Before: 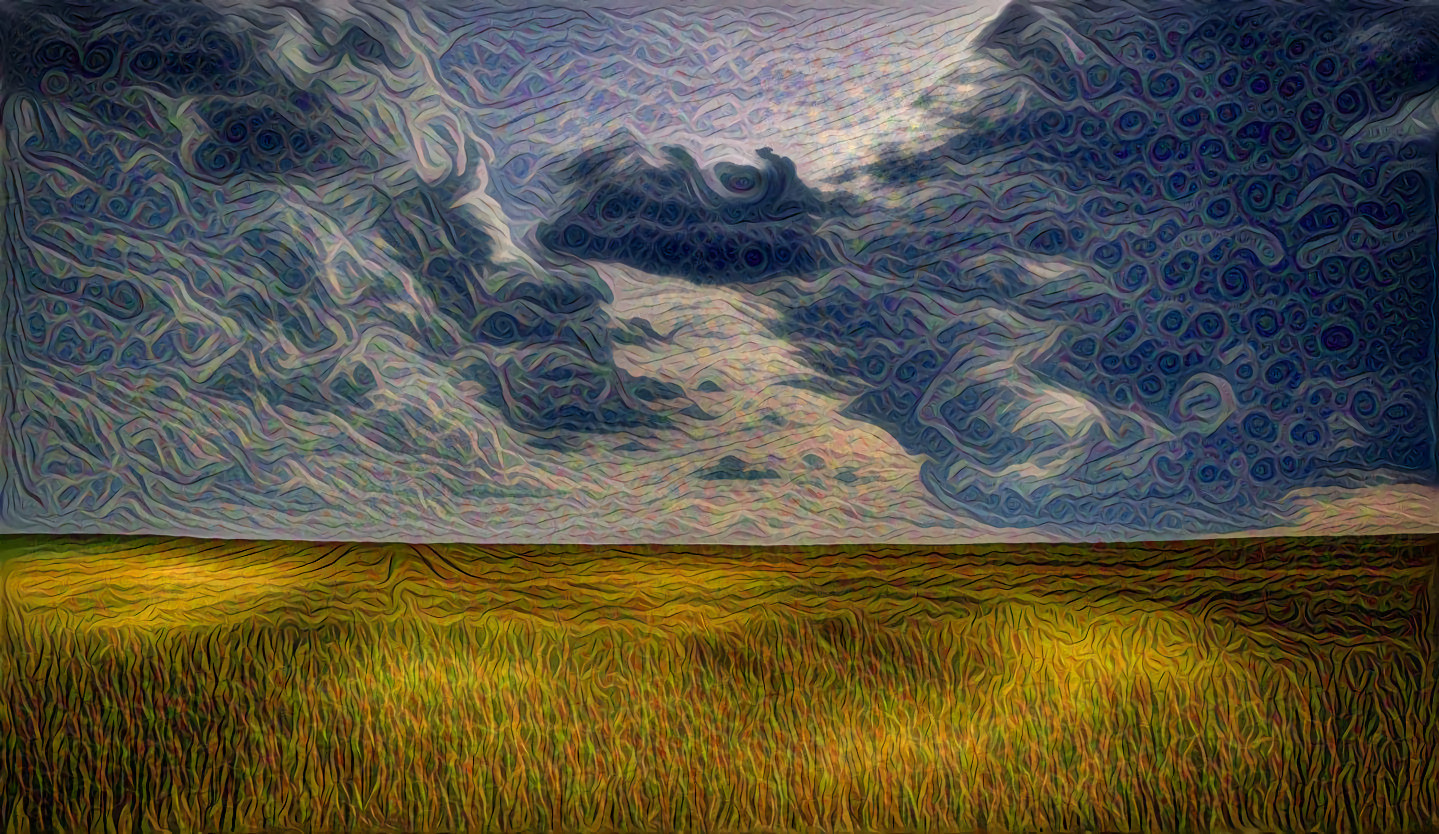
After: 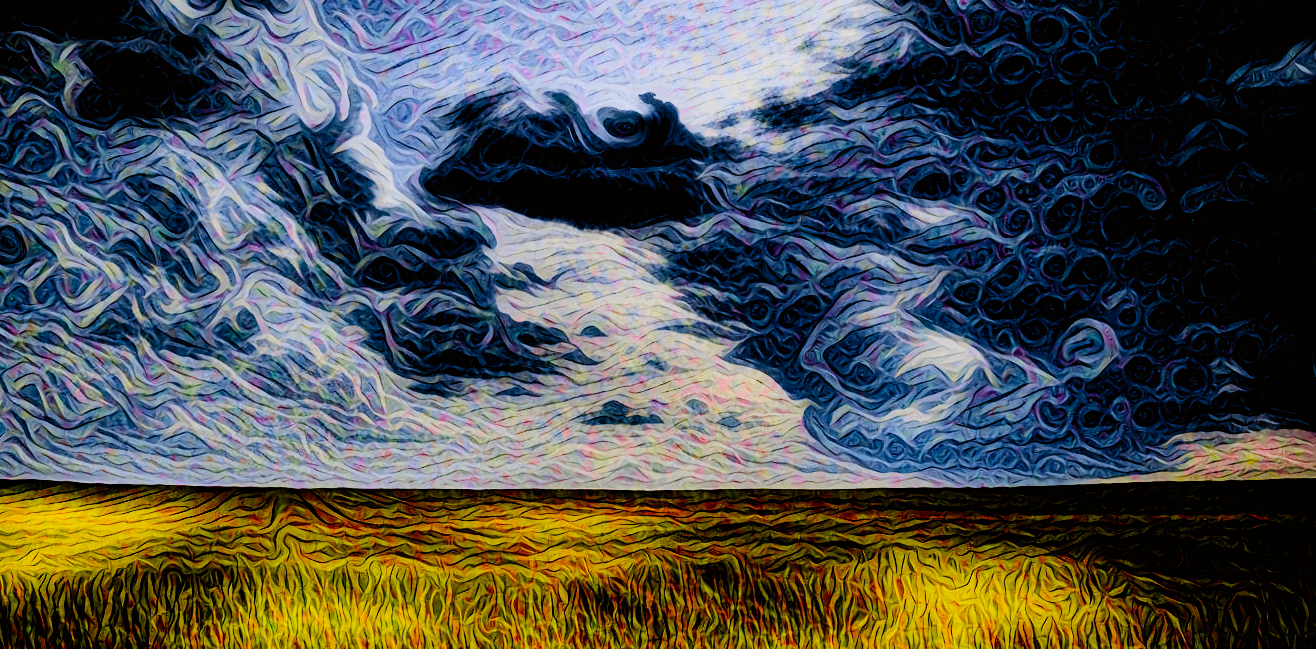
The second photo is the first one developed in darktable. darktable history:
contrast brightness saturation: contrast 0.2, brightness 0.16, saturation 0.22
white balance: red 0.931, blue 1.11
crop: left 8.155%, top 6.611%, bottom 15.385%
tone curve: curves: ch0 [(0, 0) (0.087, 0.054) (0.281, 0.245) (0.506, 0.526) (0.8, 0.824) (0.994, 0.955)]; ch1 [(0, 0) (0.27, 0.195) (0.406, 0.435) (0.452, 0.474) (0.495, 0.5) (0.514, 0.508) (0.537, 0.556) (0.654, 0.689) (1, 1)]; ch2 [(0, 0) (0.269, 0.299) (0.459, 0.441) (0.498, 0.499) (0.523, 0.52) (0.551, 0.549) (0.633, 0.625) (0.659, 0.681) (0.718, 0.764) (1, 1)], color space Lab, independent channels, preserve colors none
filmic rgb: black relative exposure -2.85 EV, white relative exposure 4.56 EV, hardness 1.77, contrast 1.25, preserve chrominance no, color science v5 (2021)
